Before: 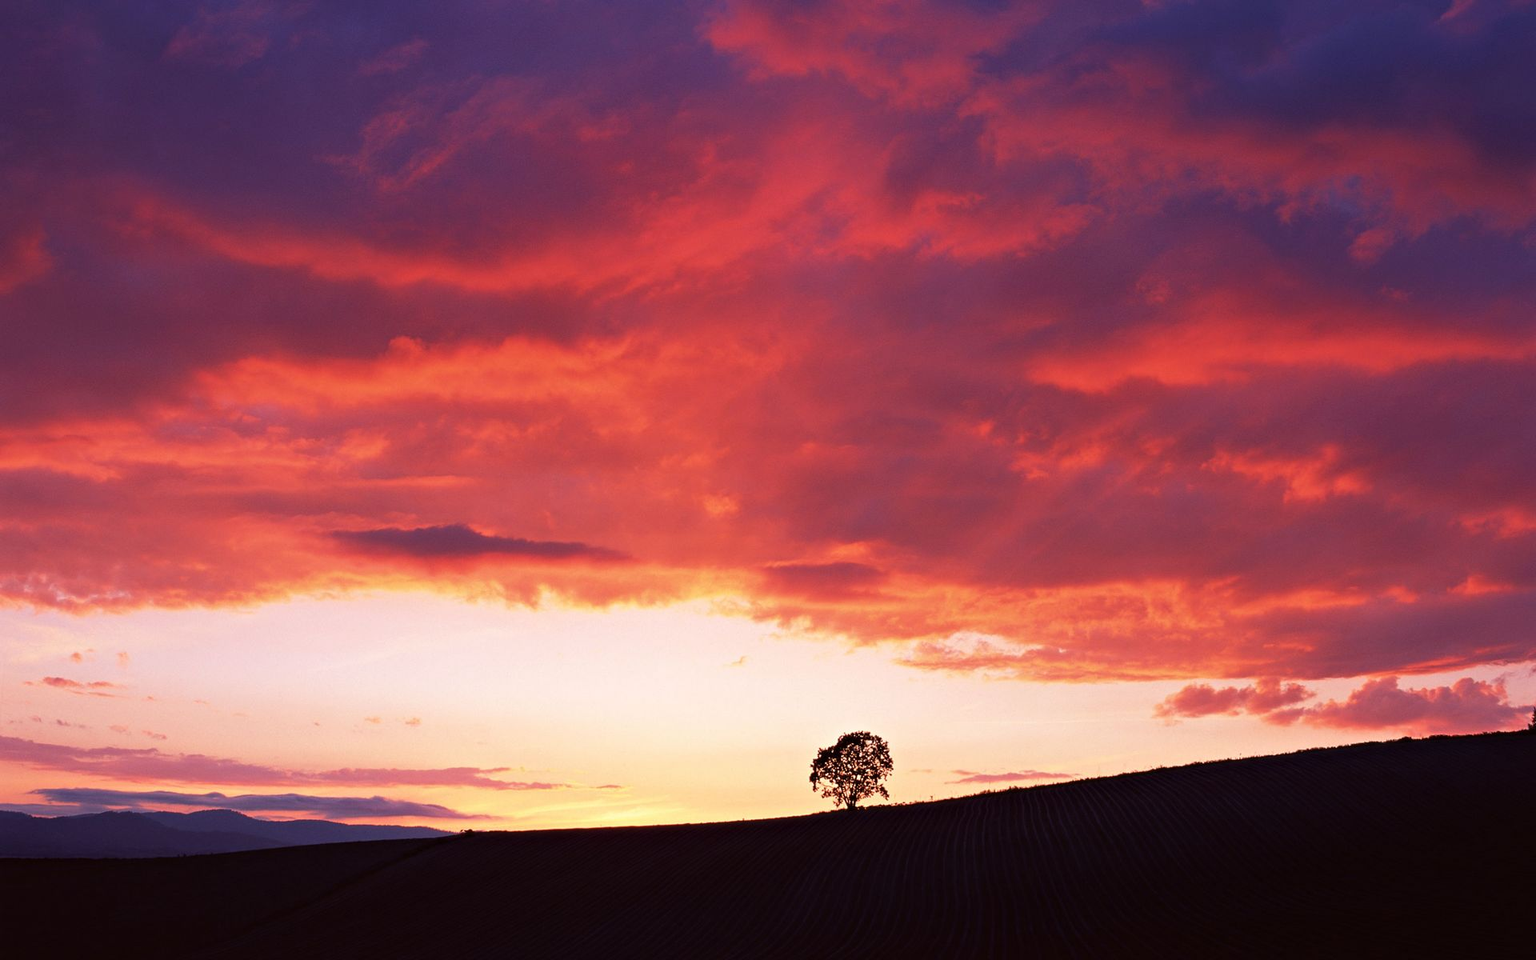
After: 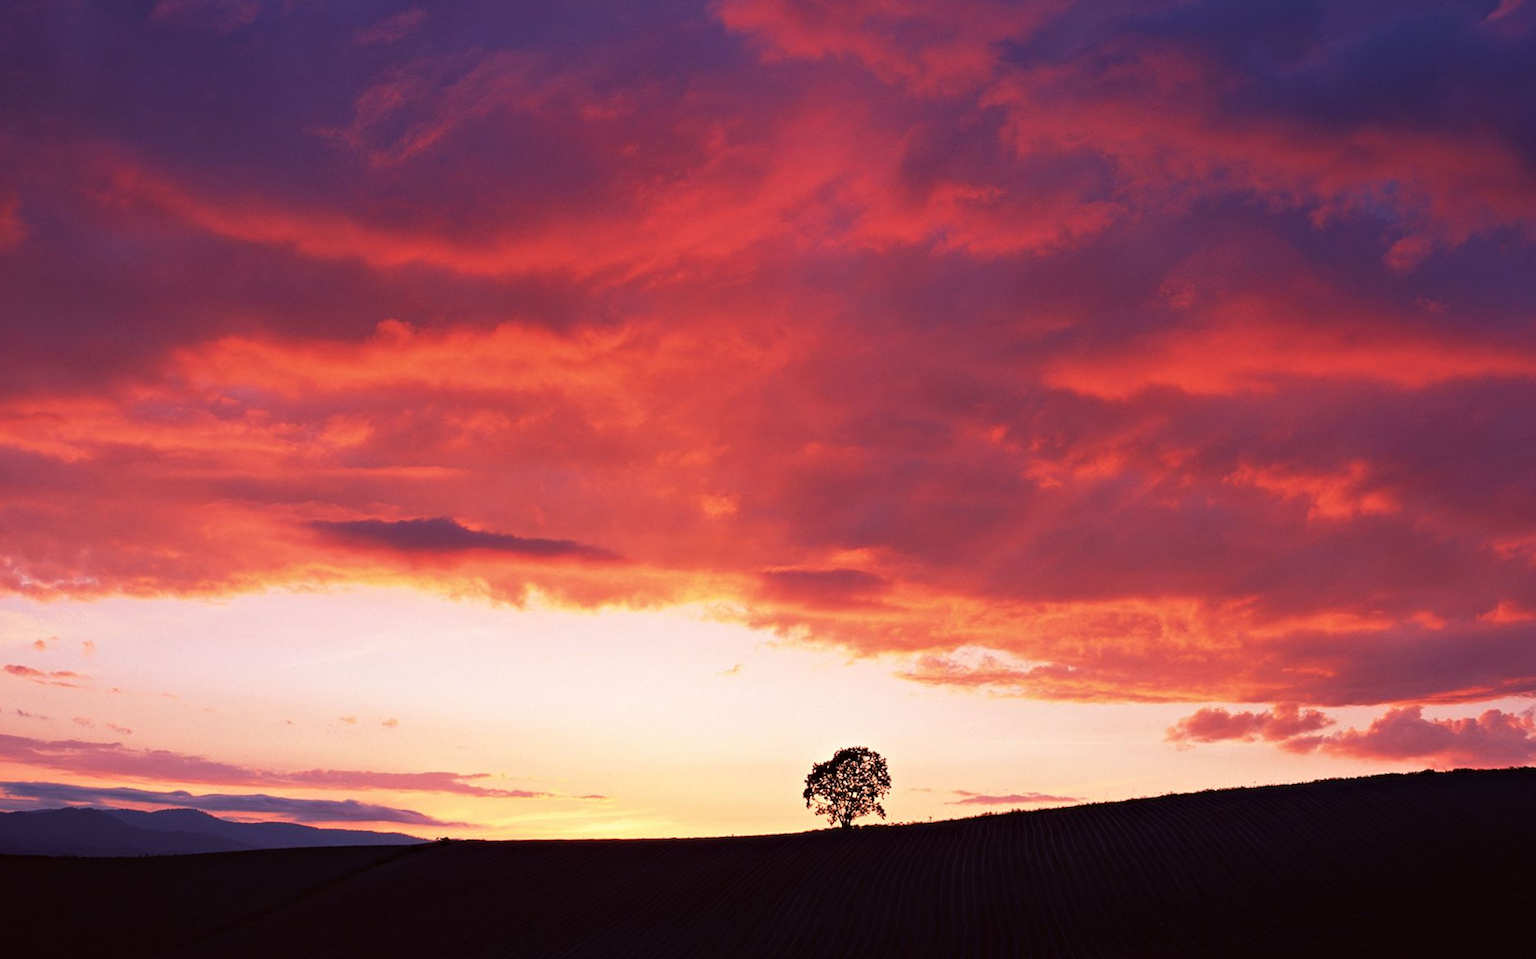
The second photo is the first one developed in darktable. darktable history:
crop and rotate: angle -1.69°
white balance: emerald 1
